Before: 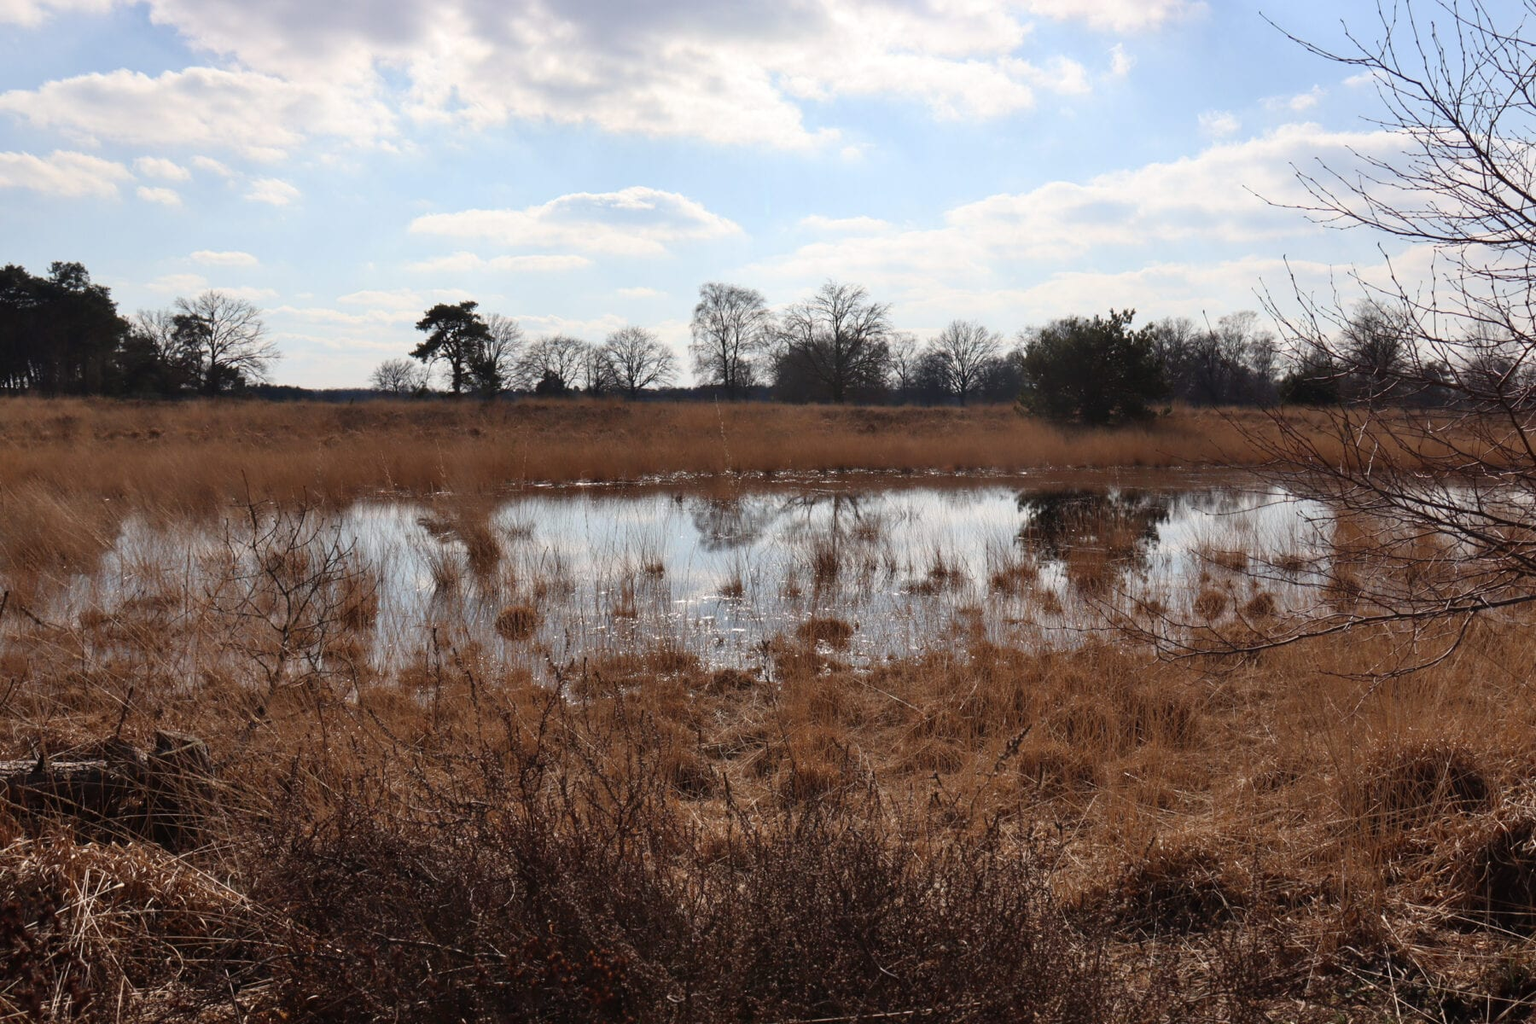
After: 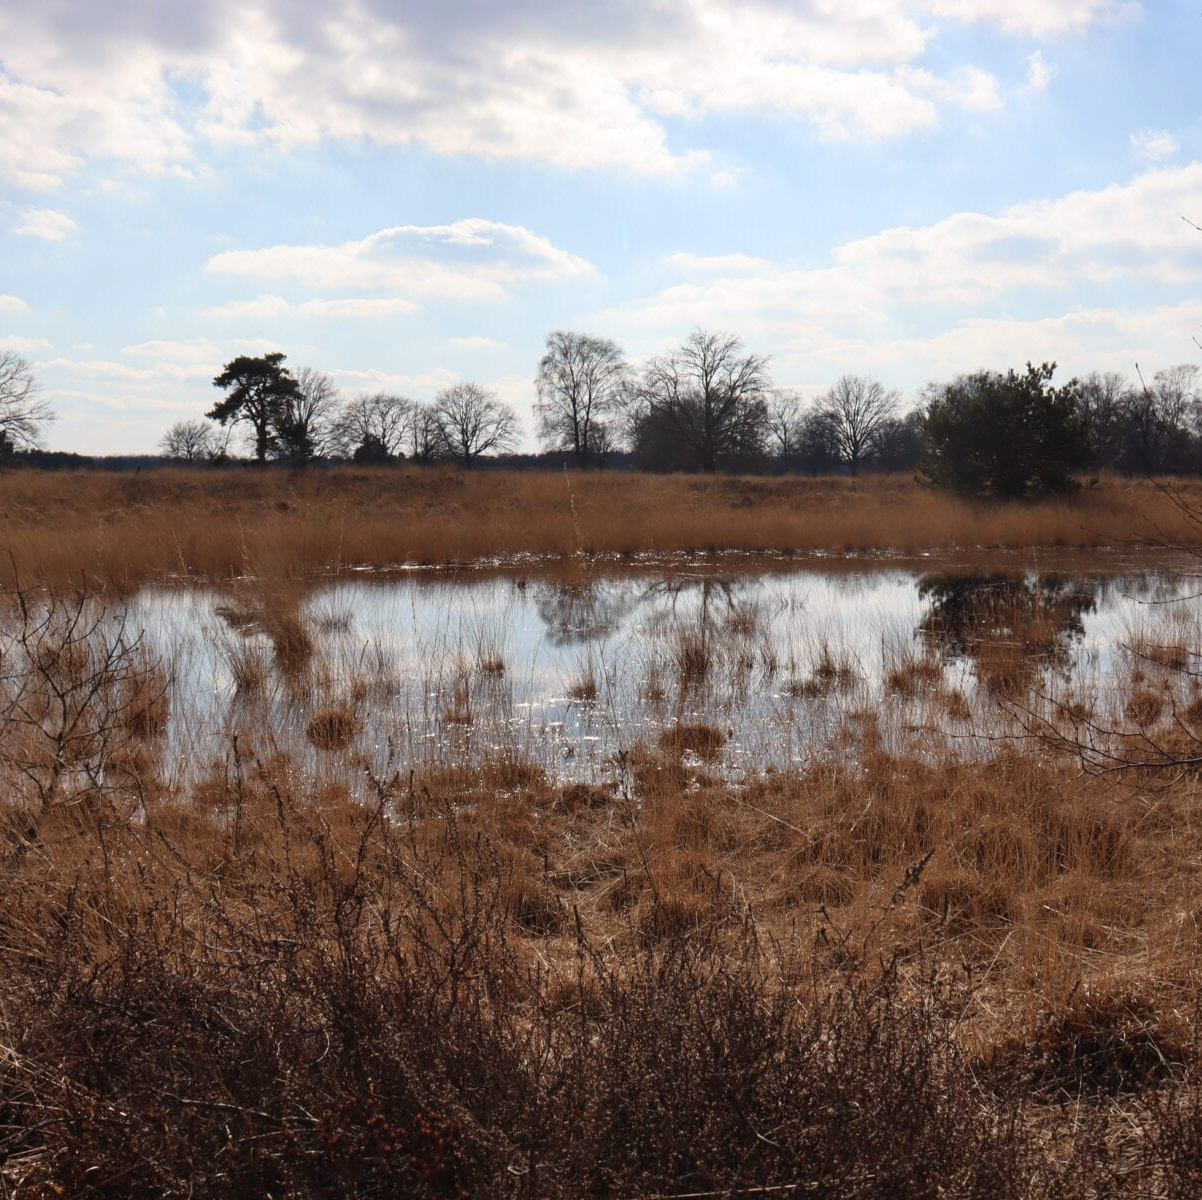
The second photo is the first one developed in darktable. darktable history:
crop and rotate: left 15.271%, right 17.936%
velvia: strength 6.53%
